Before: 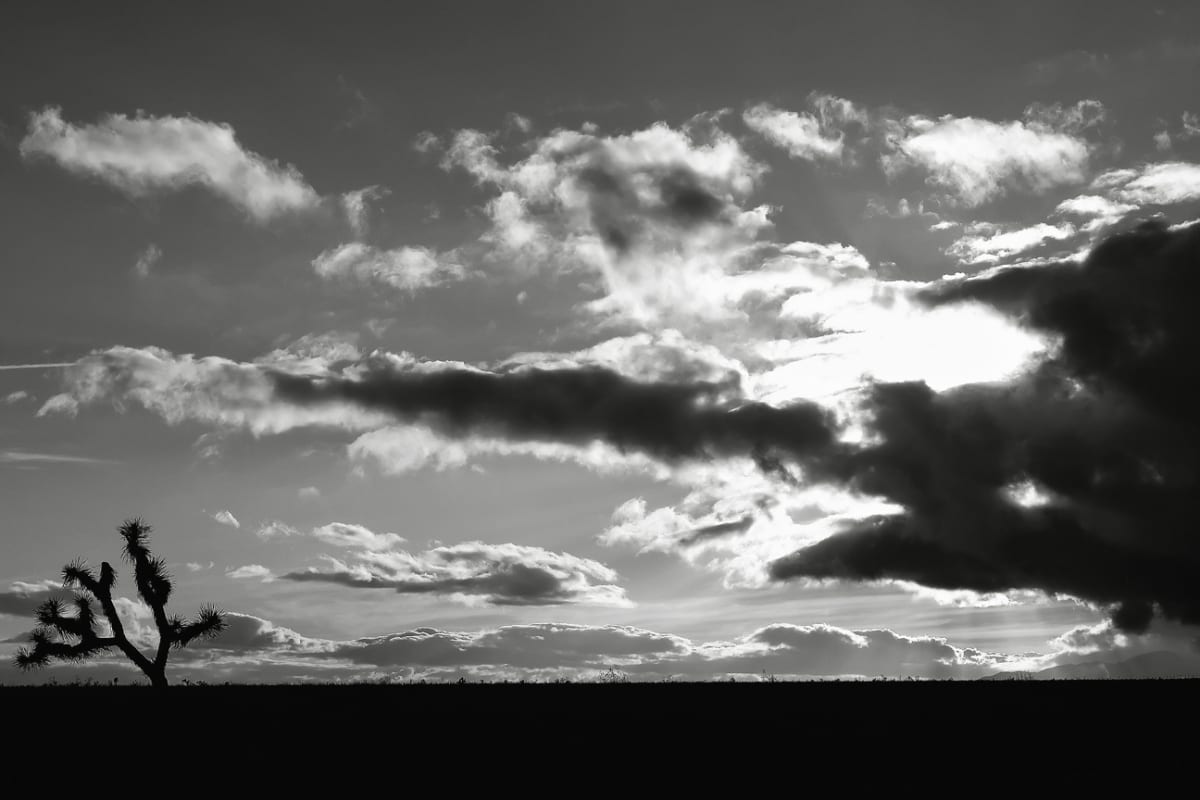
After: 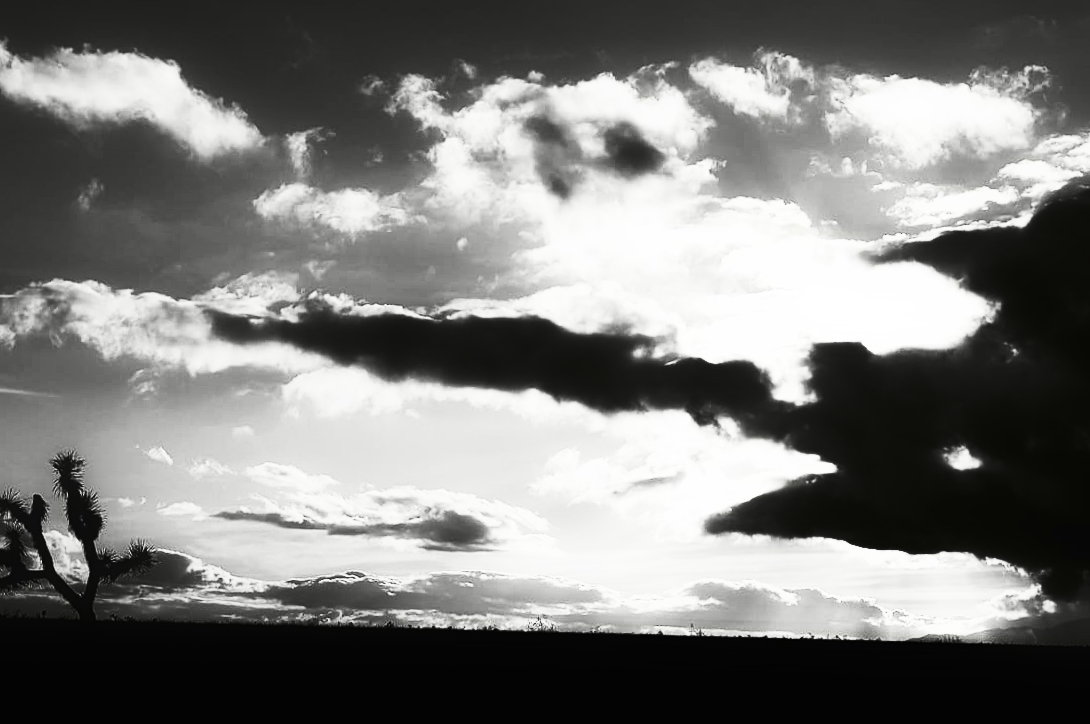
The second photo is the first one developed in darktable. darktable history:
contrast equalizer: y [[0.511, 0.558, 0.631, 0.632, 0.559, 0.512], [0.5 ×6], [0.507, 0.559, 0.627, 0.644, 0.647, 0.647], [0 ×6], [0 ×6]], mix -0.989
crop and rotate: angle -1.89°, left 3.092%, top 4.329%, right 1.584%, bottom 0.733%
contrast brightness saturation: contrast 0.934, brightness 0.196
